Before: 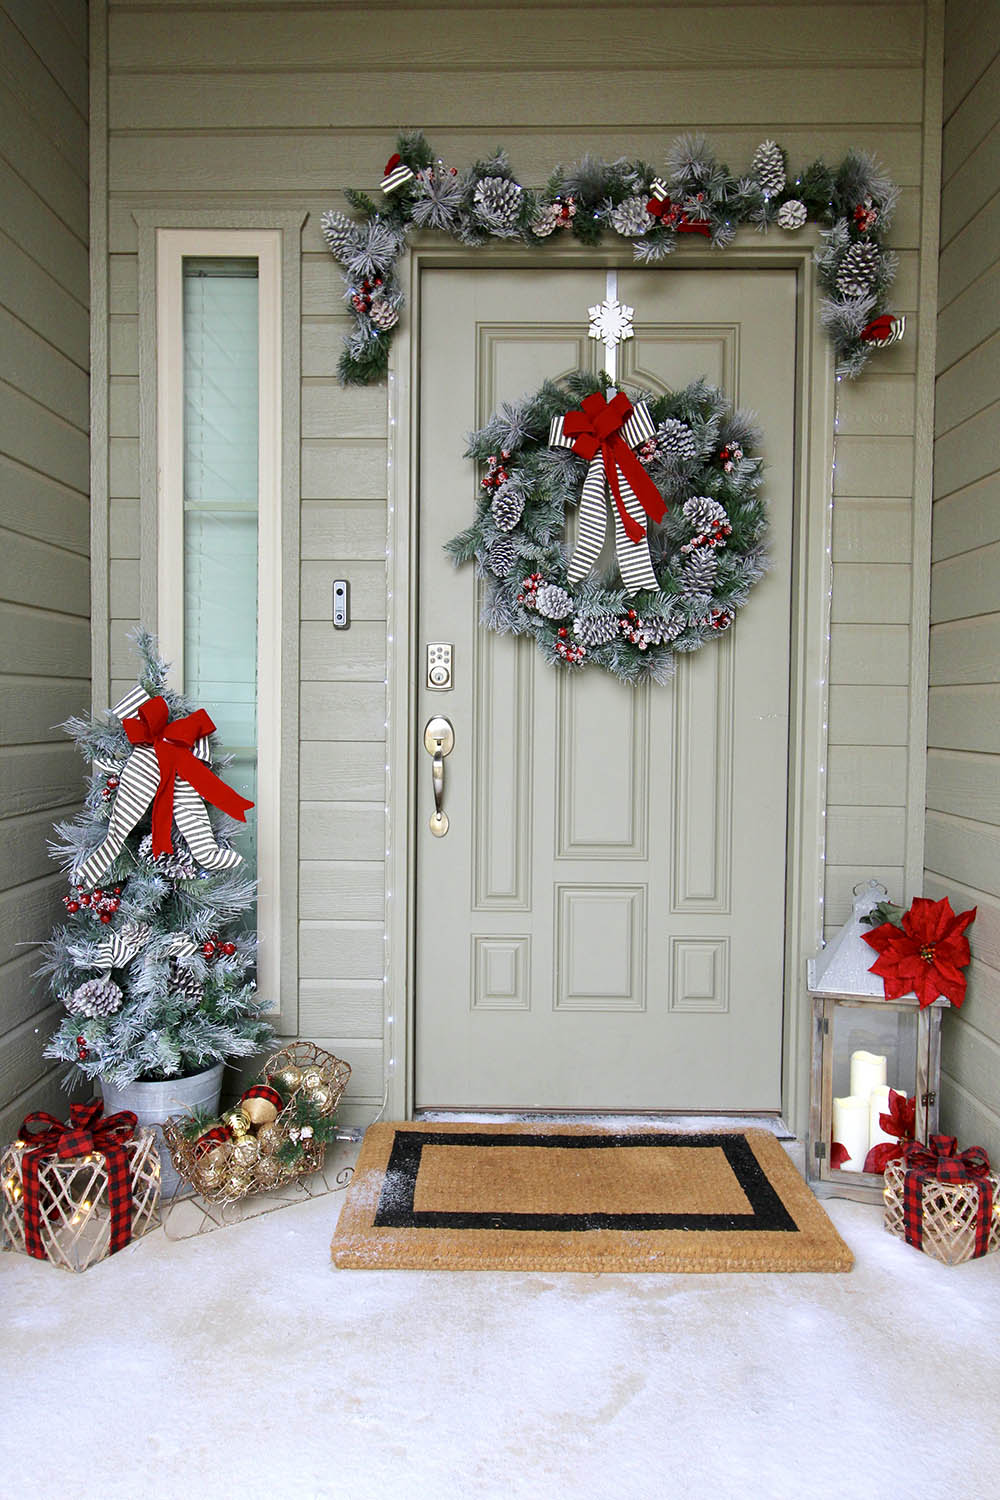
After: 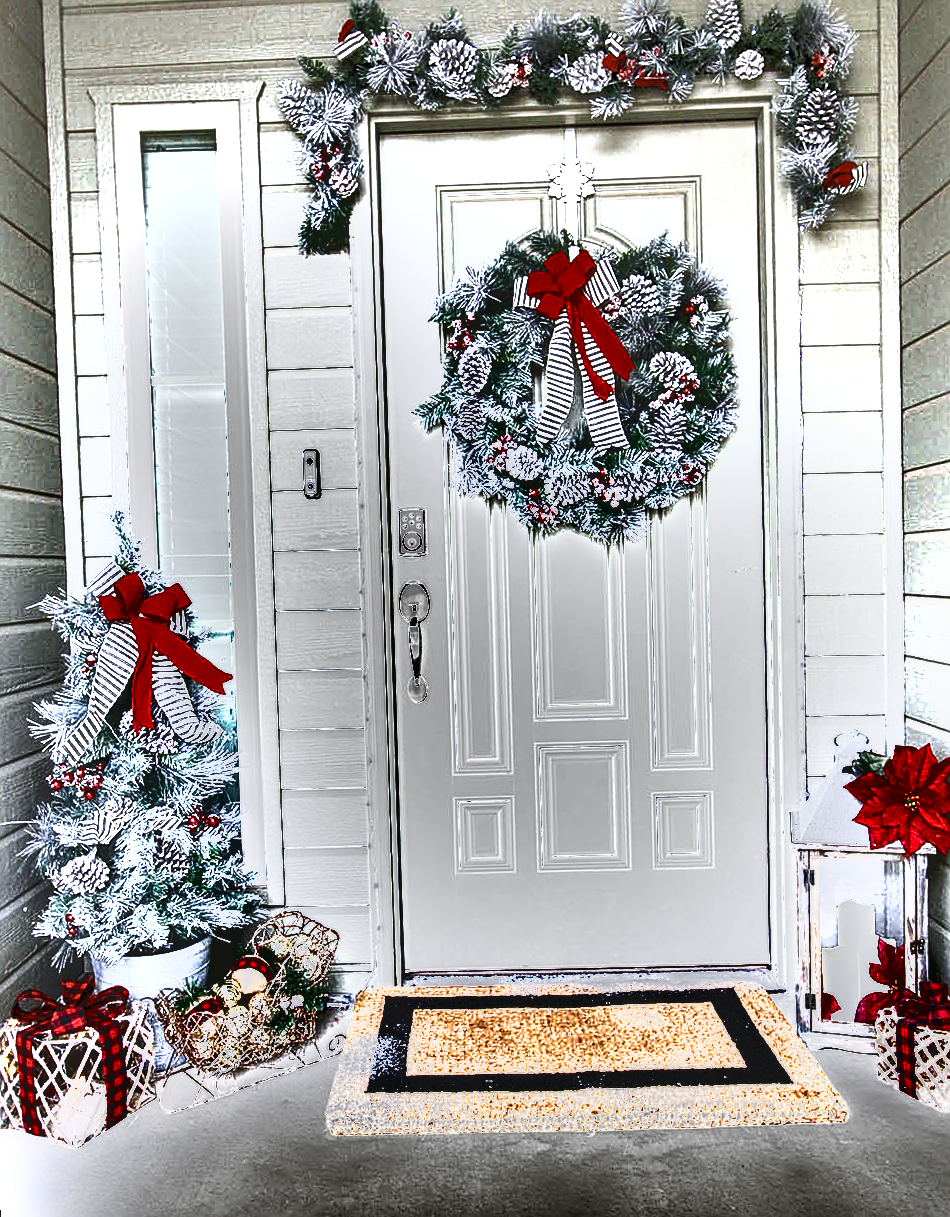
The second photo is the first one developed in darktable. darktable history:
crop: left 1.507%, top 6.147%, right 1.379%, bottom 6.637%
sharpen: on, module defaults
exposure: exposure 2 EV, compensate exposure bias true, compensate highlight preservation false
local contrast: on, module defaults
color correction: saturation 0.57
white balance: red 0.967, blue 1.119, emerald 0.756
rotate and perspective: rotation -2.12°, lens shift (vertical) 0.009, lens shift (horizontal) -0.008, automatic cropping original format, crop left 0.036, crop right 0.964, crop top 0.05, crop bottom 0.959
shadows and highlights: radius 118.69, shadows 42.21, highlights -61.56, soften with gaussian
